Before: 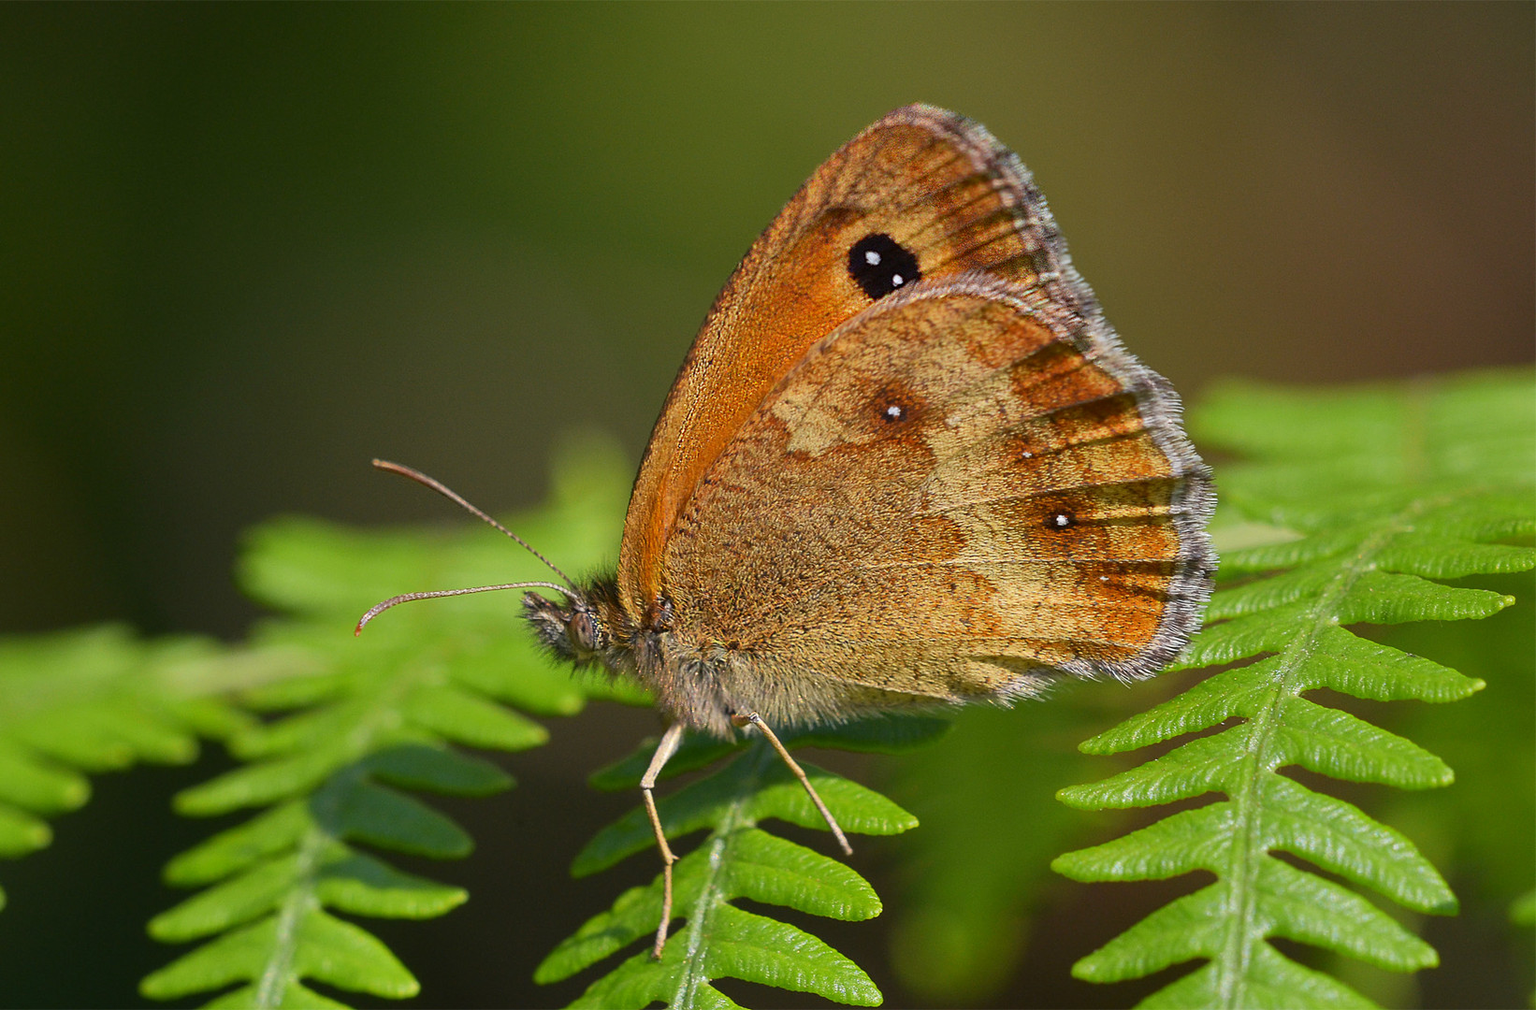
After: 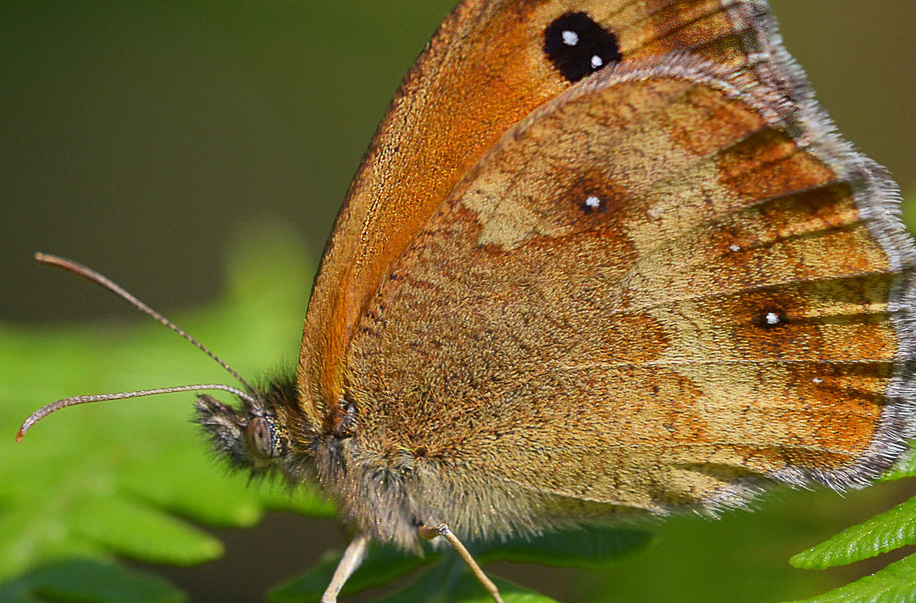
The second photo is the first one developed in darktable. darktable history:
white balance: red 0.98, blue 1.034
crop and rotate: left 22.13%, top 22.054%, right 22.026%, bottom 22.102%
